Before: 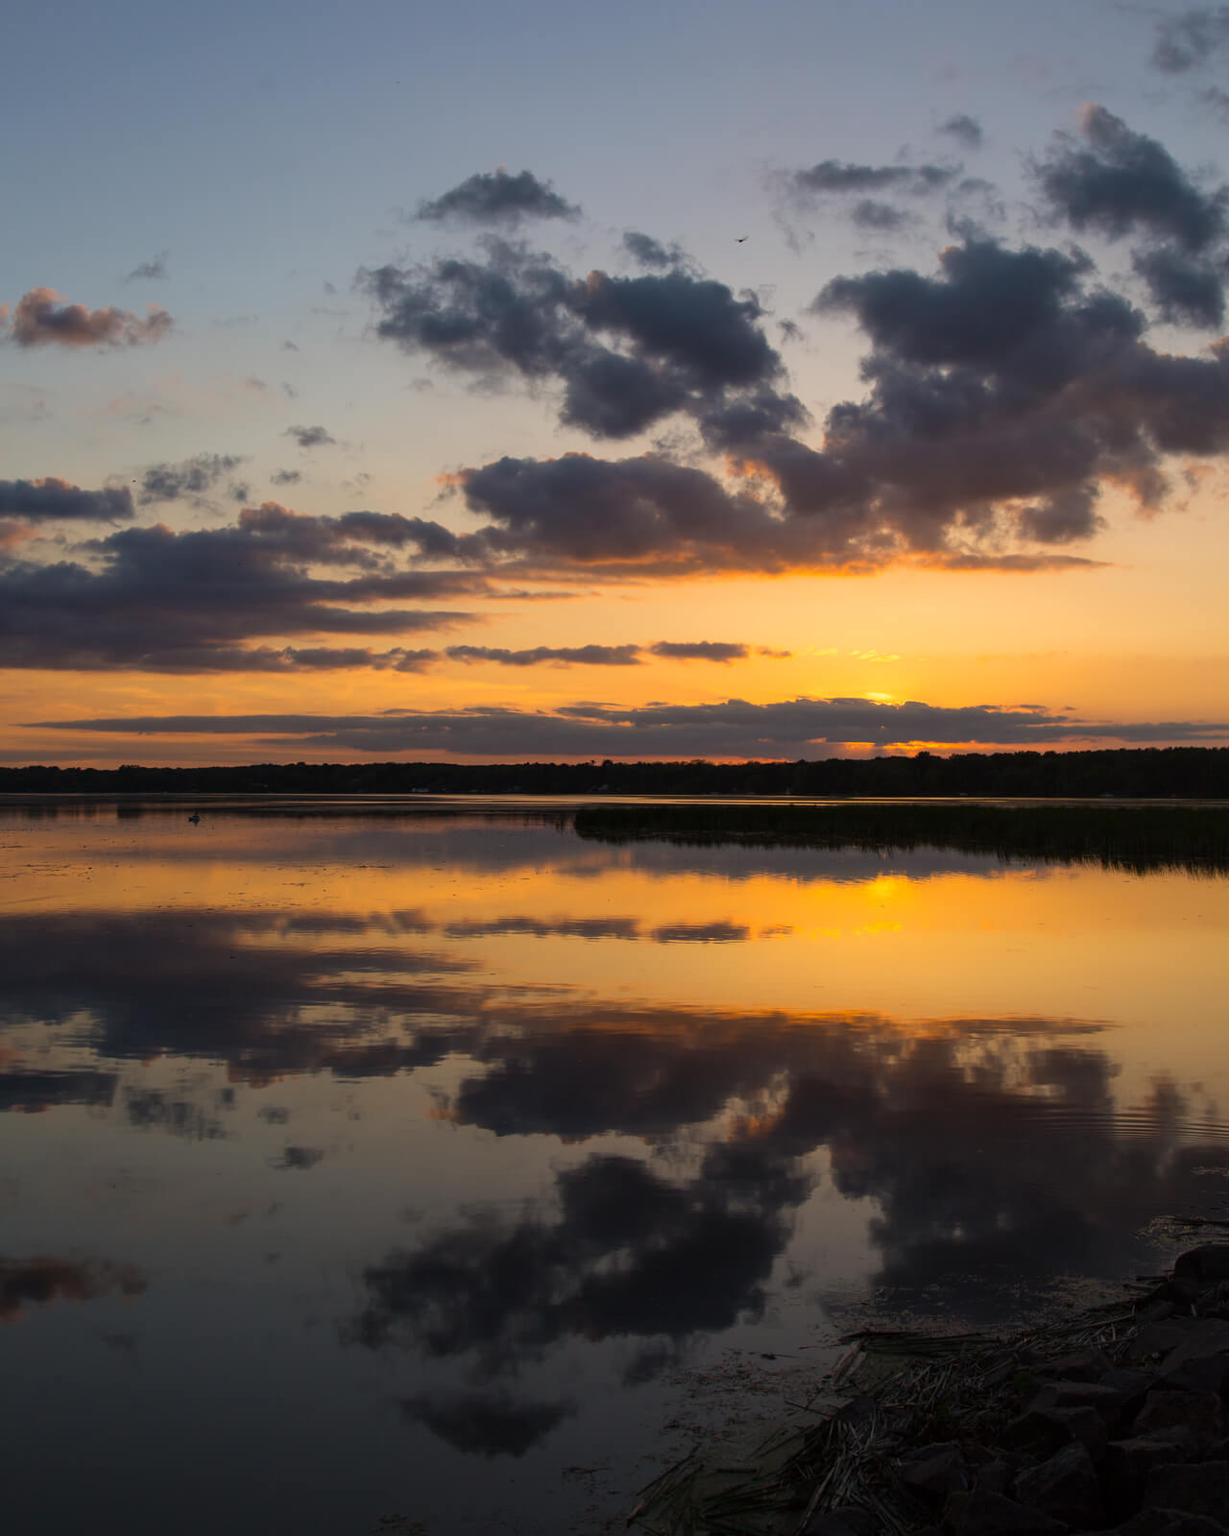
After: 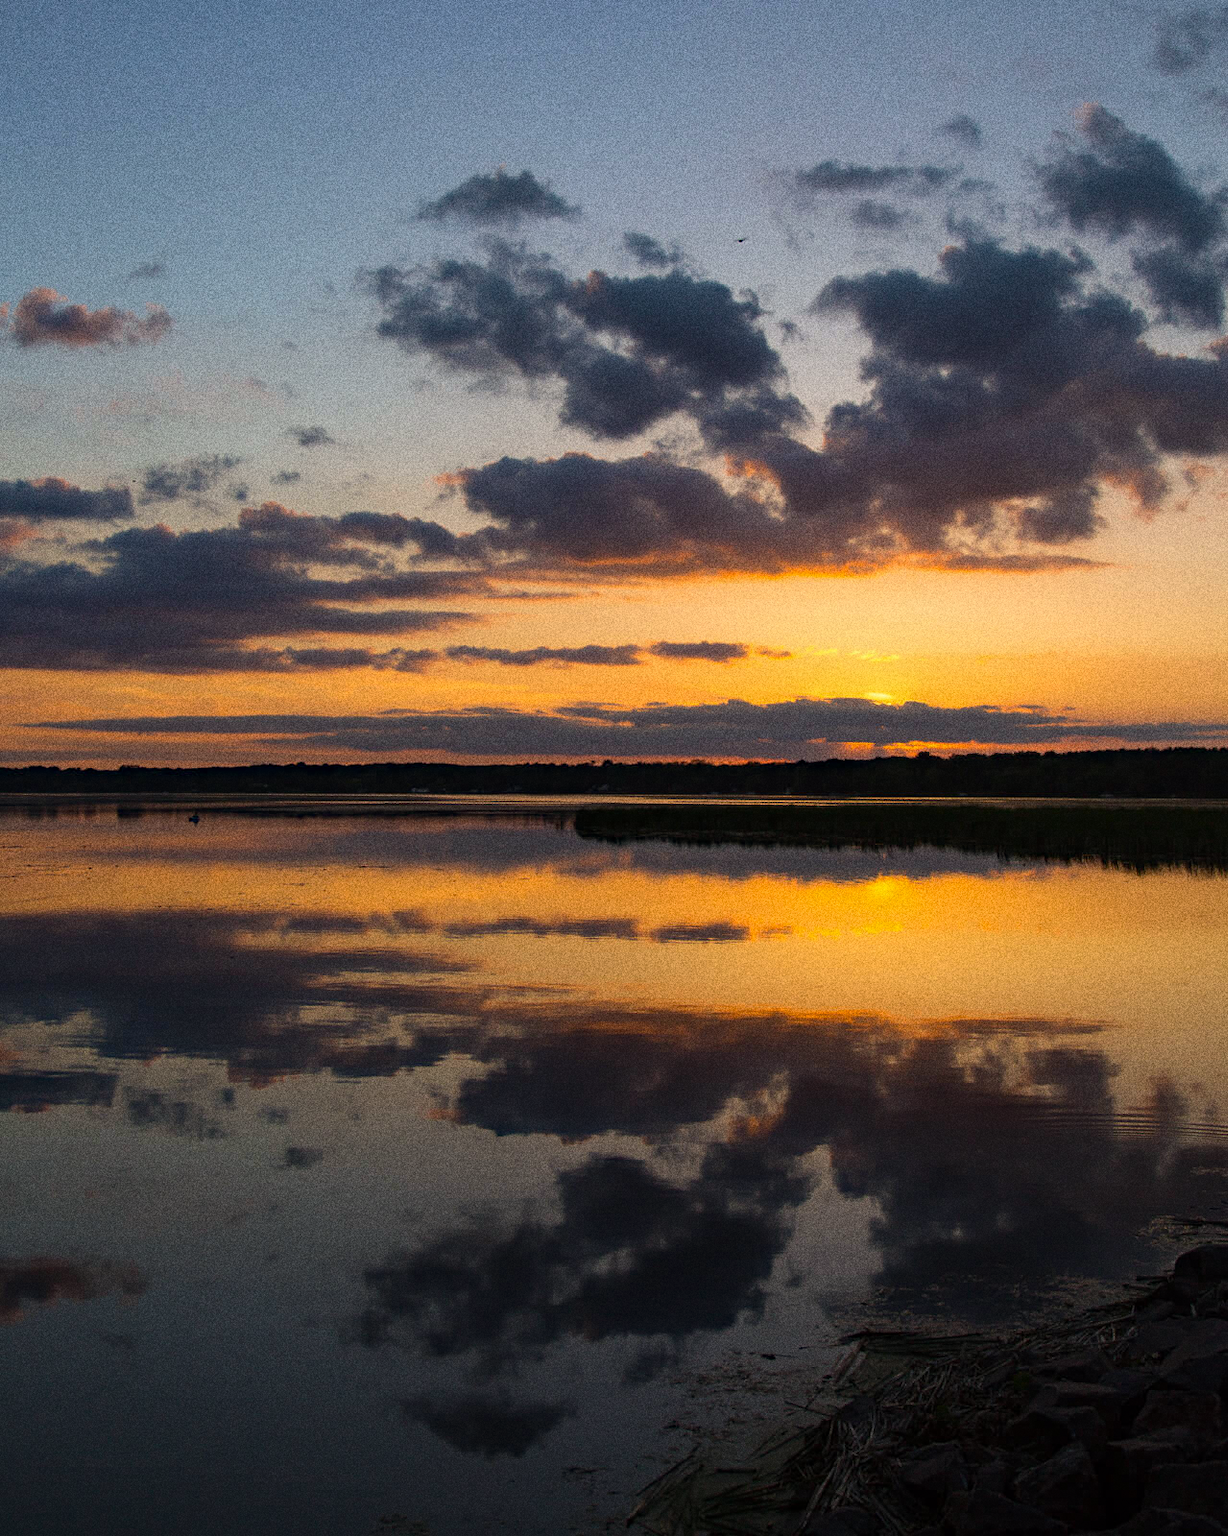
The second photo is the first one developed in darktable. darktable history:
grain: strength 49.07%
haze removal: compatibility mode true, adaptive false
